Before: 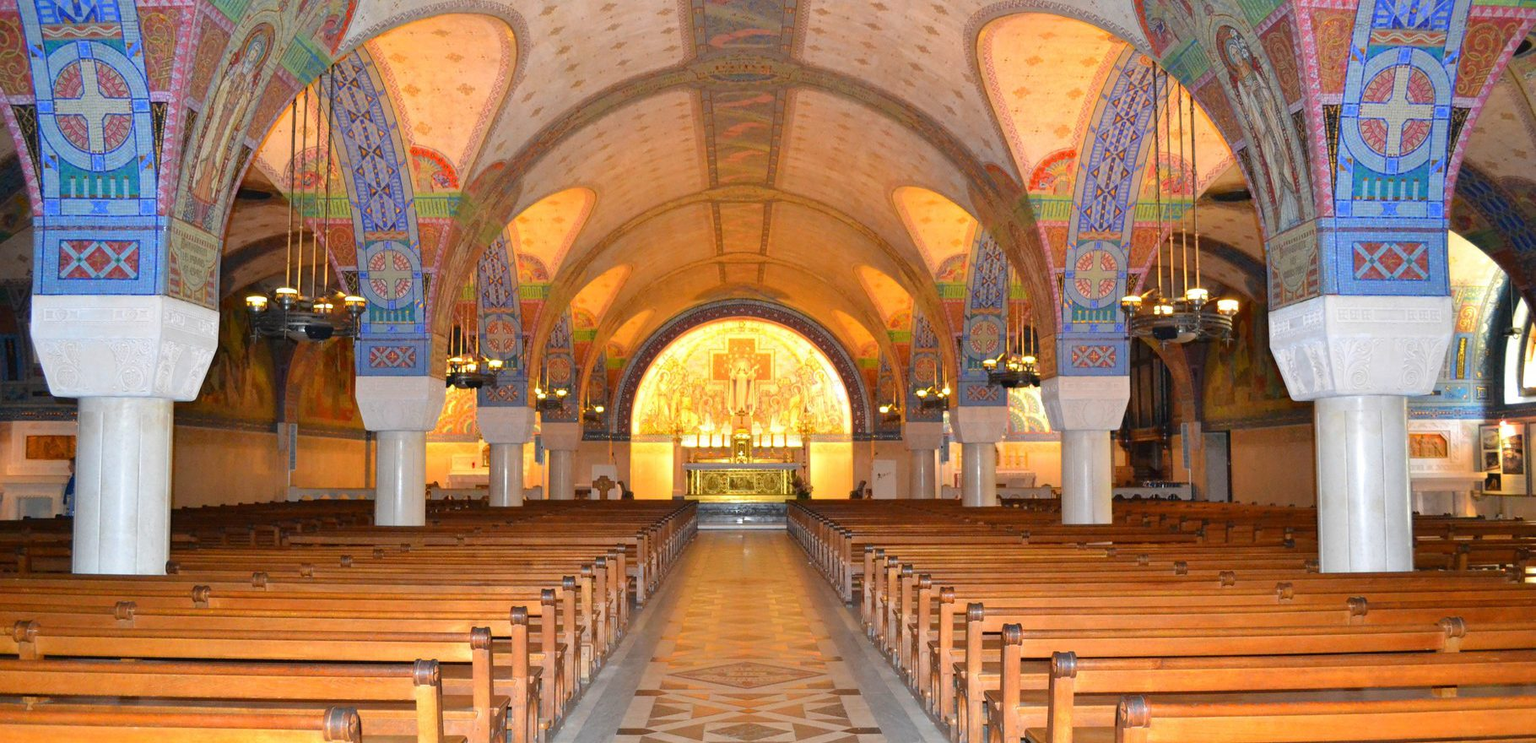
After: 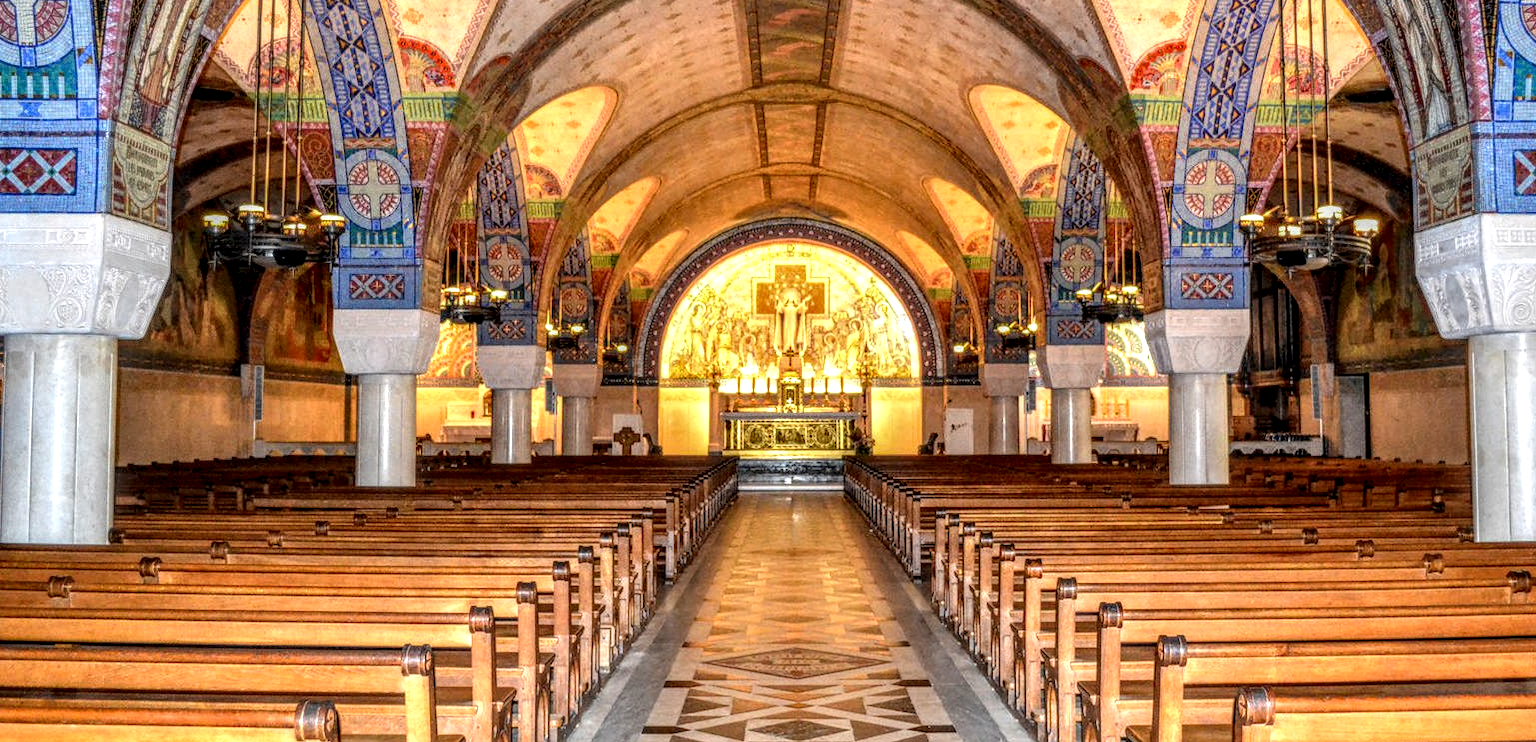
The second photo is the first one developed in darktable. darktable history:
crop and rotate: left 4.842%, top 15.51%, right 10.668%
local contrast: highlights 0%, shadows 0%, detail 300%, midtone range 0.3
